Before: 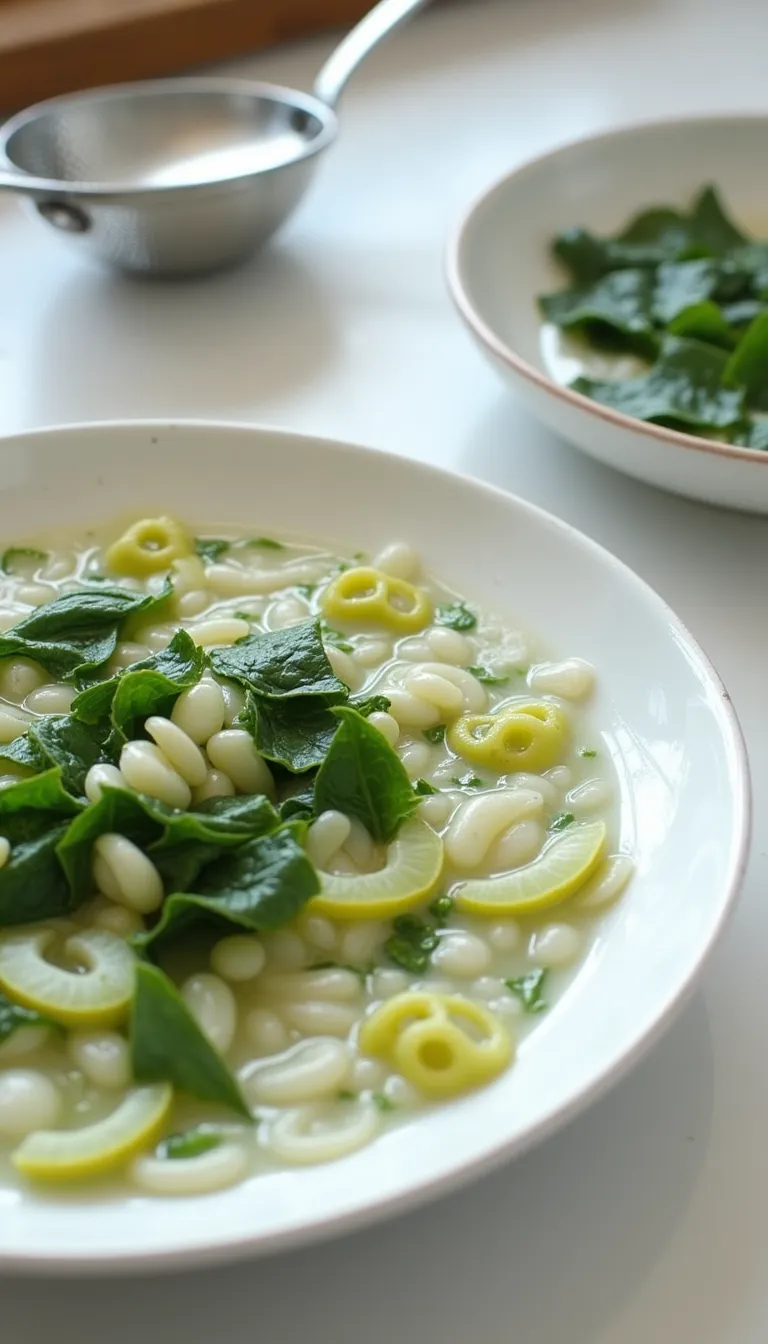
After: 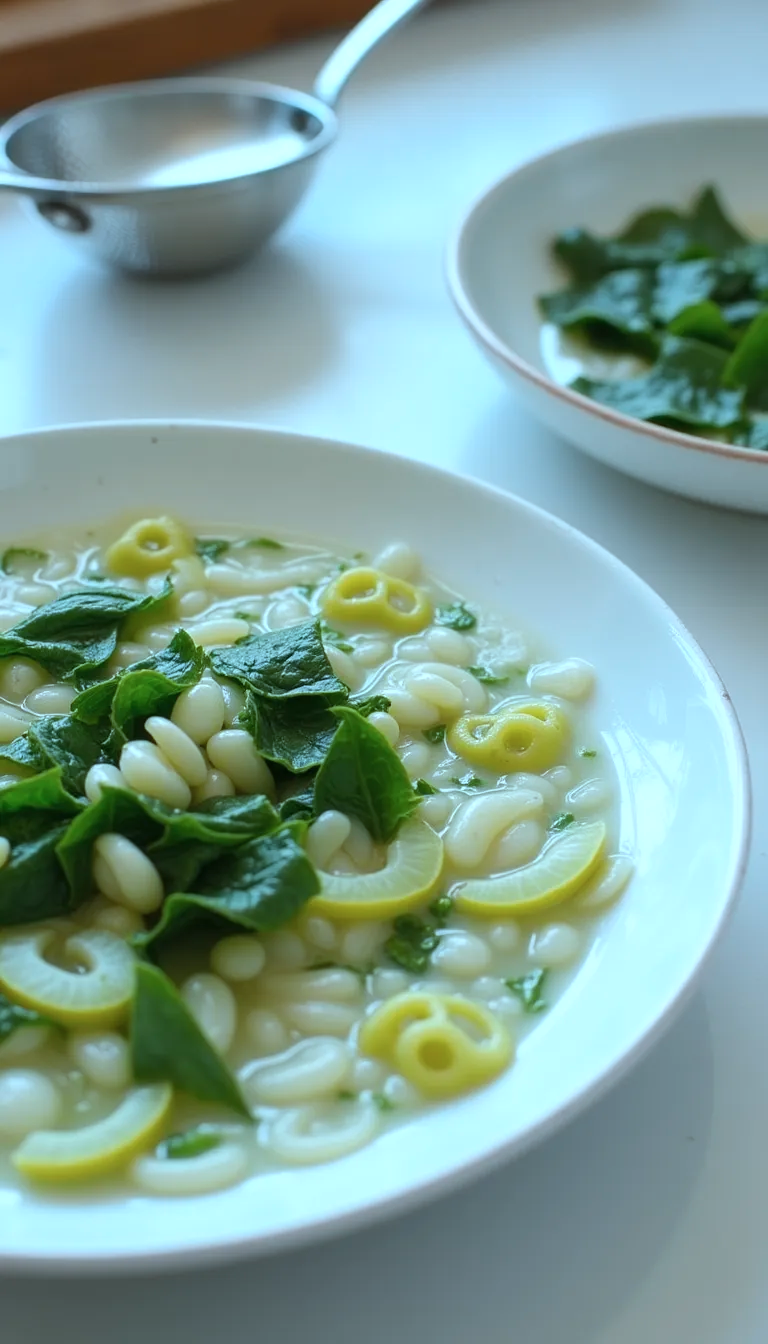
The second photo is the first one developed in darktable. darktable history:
color correction: highlights a* -10.46, highlights b* -18.66
color balance rgb: perceptual saturation grading › global saturation 8.622%
exposure: exposure -0.05 EV, compensate highlight preservation false
